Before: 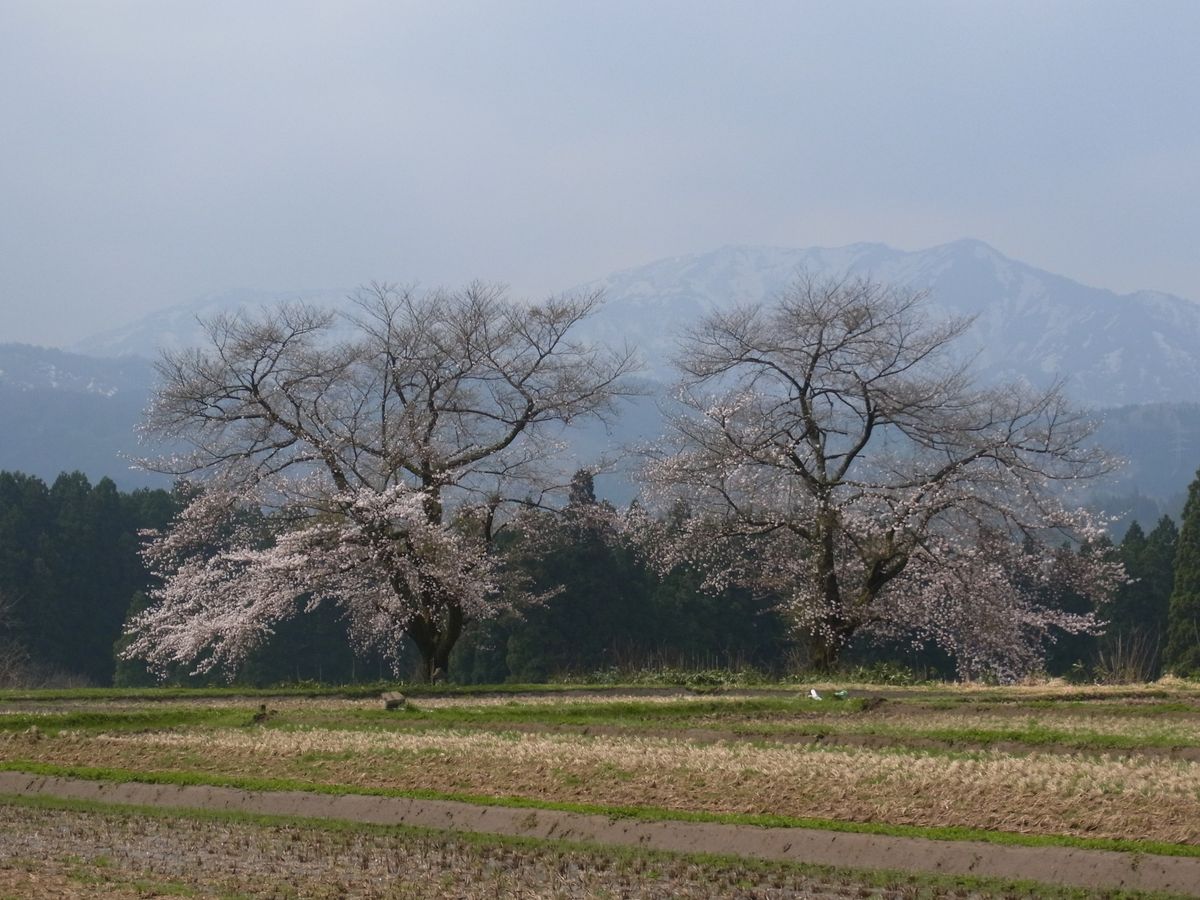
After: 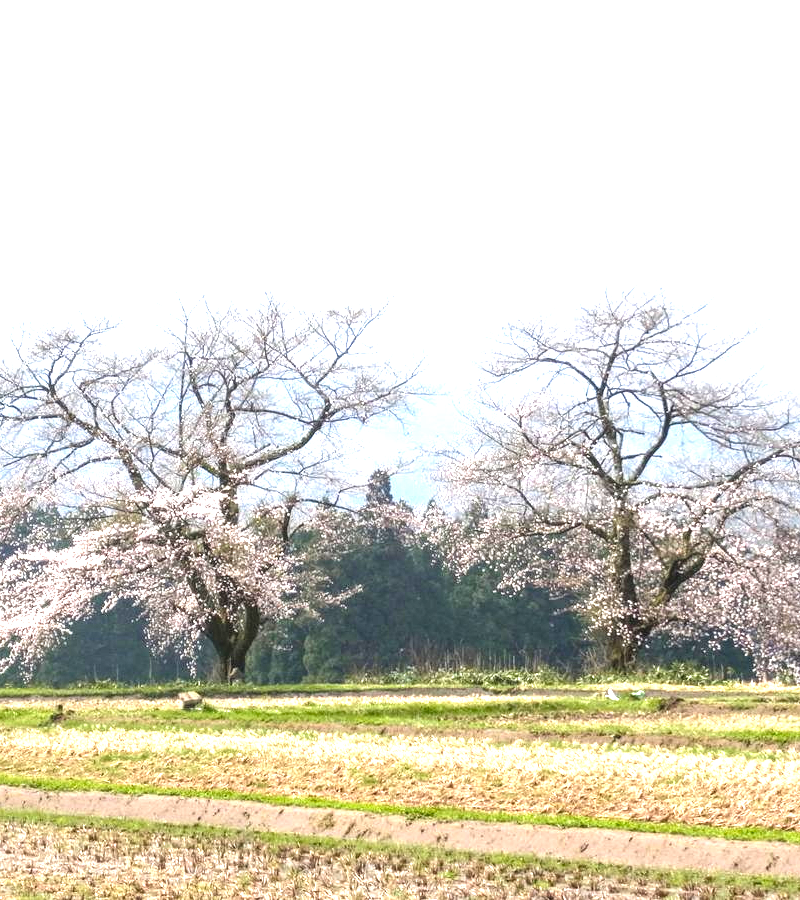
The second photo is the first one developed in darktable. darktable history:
local contrast: on, module defaults
contrast brightness saturation: contrast 0.046, brightness 0.061, saturation 0.014
levels: levels [0, 0.281, 0.562]
crop: left 16.95%, right 16.343%
